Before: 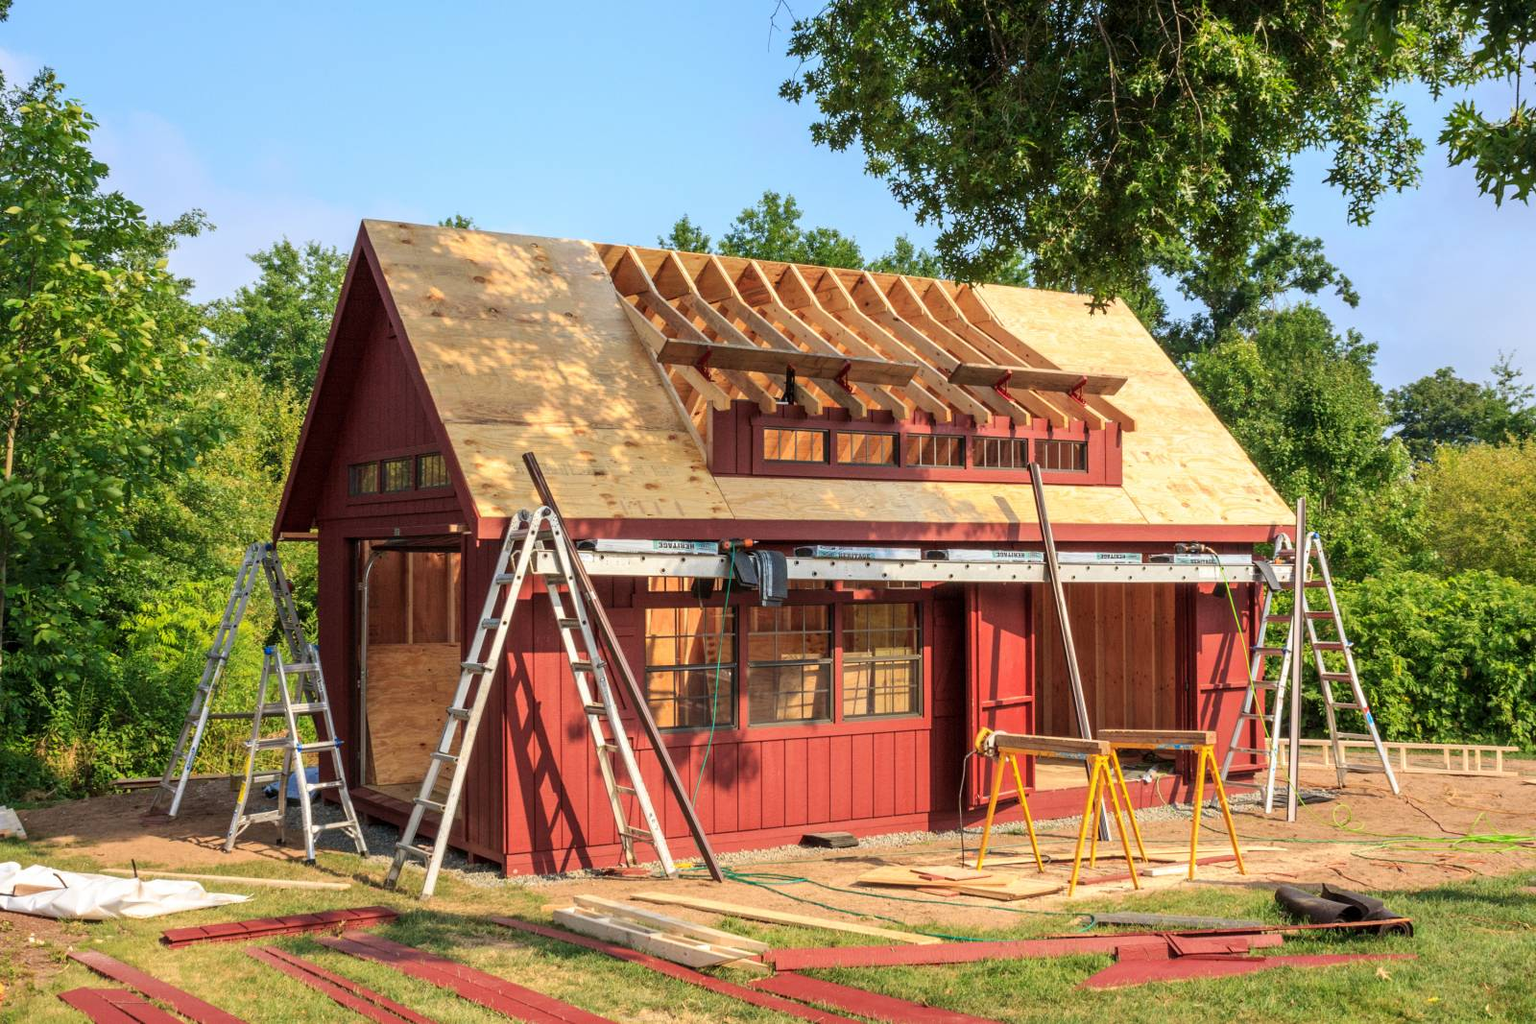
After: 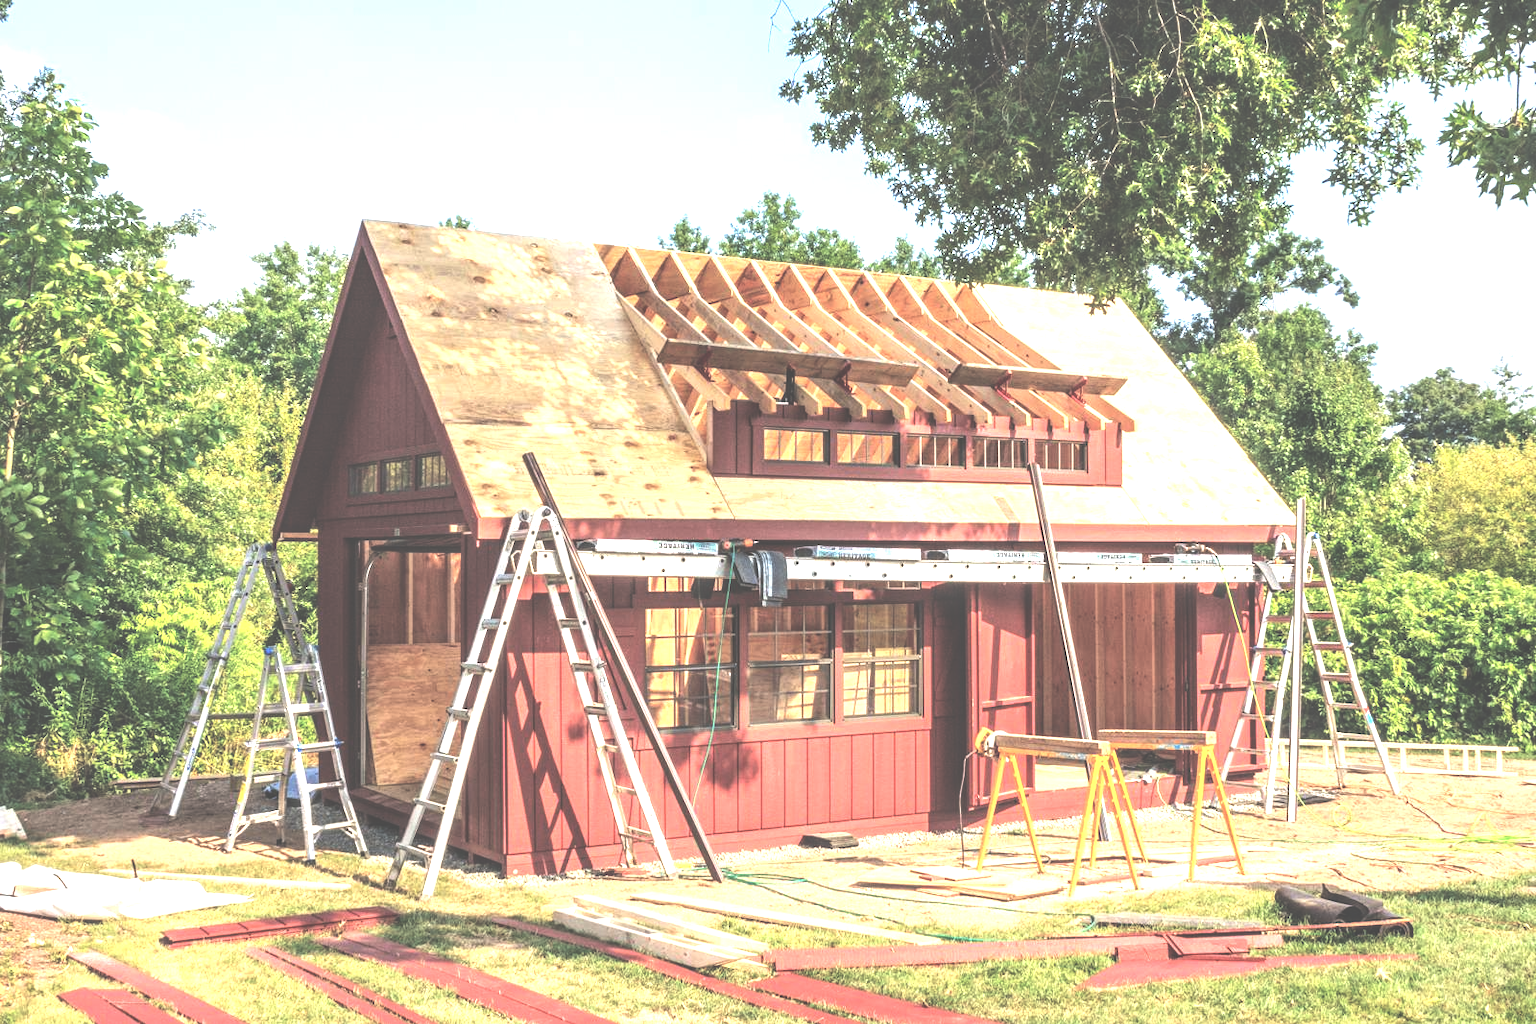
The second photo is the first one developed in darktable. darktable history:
local contrast: detail 130%
tone equalizer: -8 EV -0.75 EV, -7 EV -0.7 EV, -6 EV -0.6 EV, -5 EV -0.4 EV, -3 EV 0.4 EV, -2 EV 0.6 EV, -1 EV 0.7 EV, +0 EV 0.75 EV, edges refinement/feathering 500, mask exposure compensation -1.57 EV, preserve details no
exposure: black level correction -0.071, exposure 0.5 EV, compensate highlight preservation false
